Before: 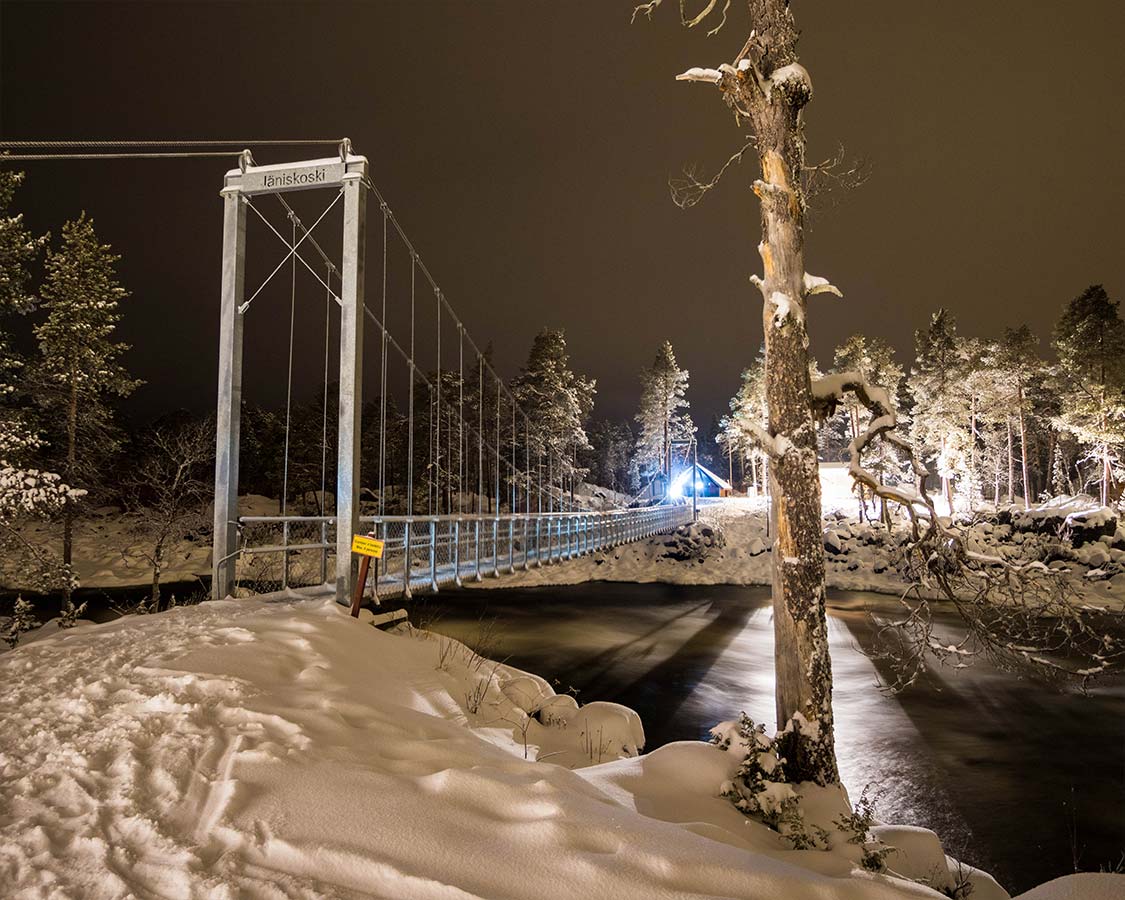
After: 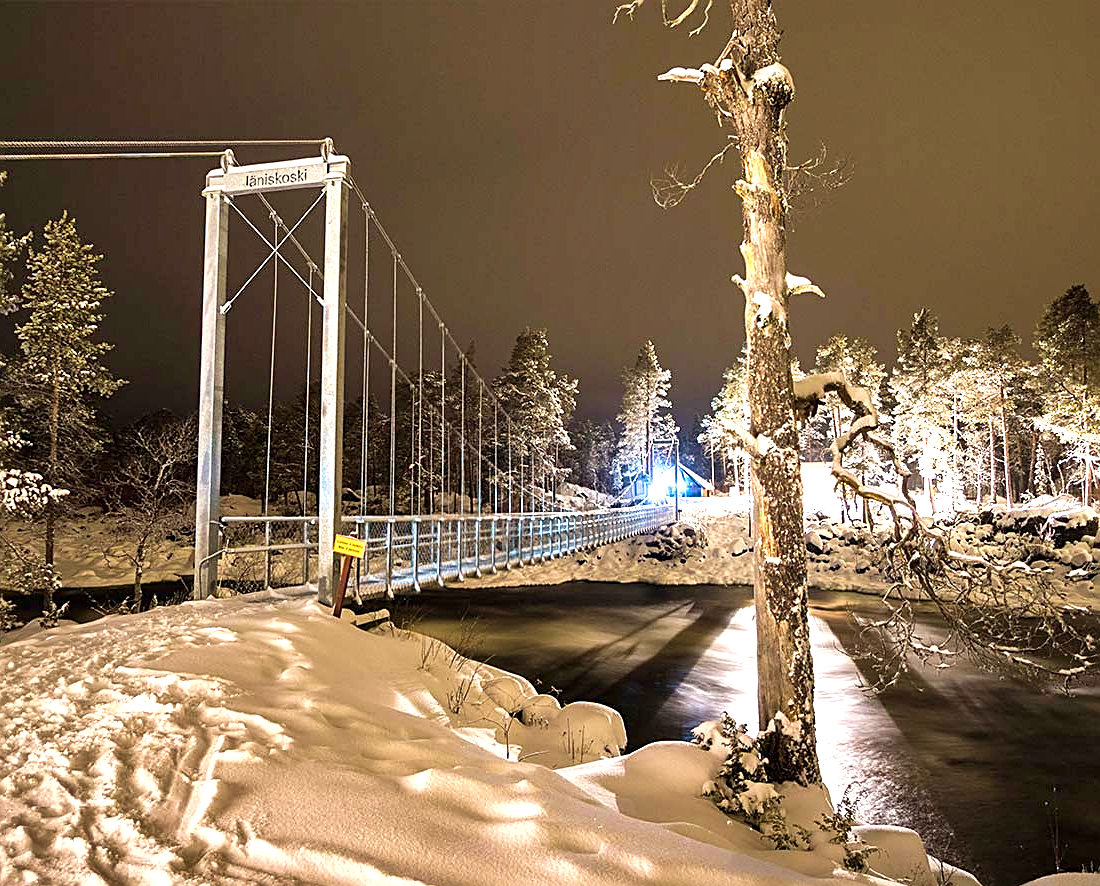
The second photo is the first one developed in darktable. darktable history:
sharpen: amount 0.602
crop and rotate: left 1.663%, right 0.523%, bottom 1.541%
exposure: black level correction 0, exposure 1 EV, compensate highlight preservation false
velvia: on, module defaults
shadows and highlights: shadows color adjustment 97.66%, soften with gaussian
